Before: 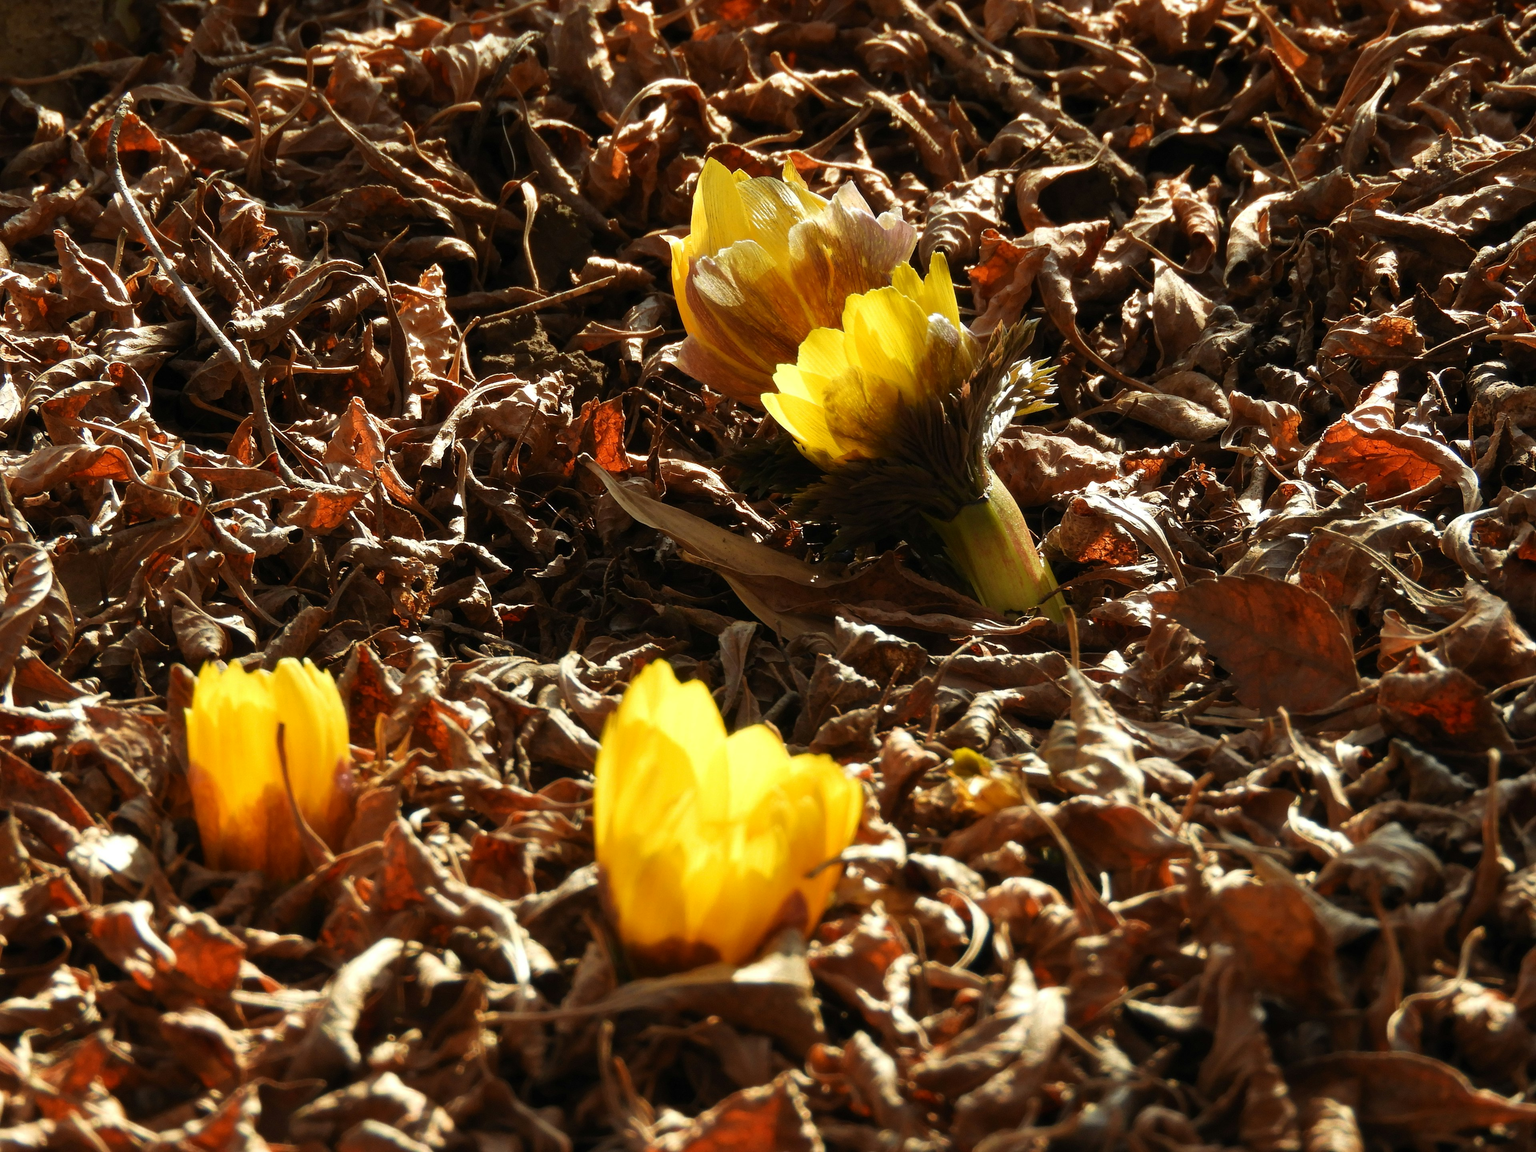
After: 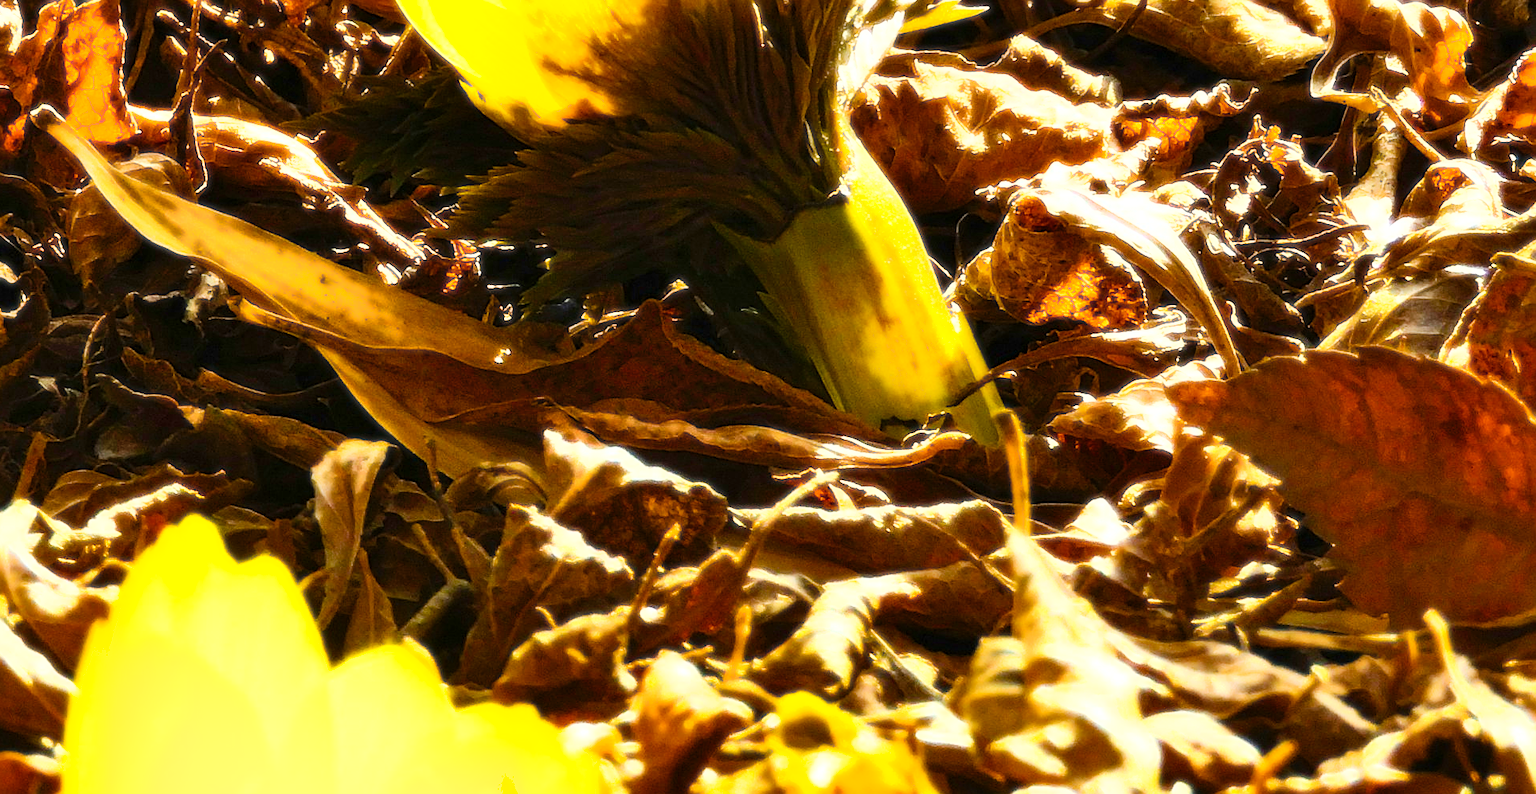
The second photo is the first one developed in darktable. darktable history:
shadows and highlights: low approximation 0.01, soften with gaussian
color balance rgb: linear chroma grading › global chroma 9%, perceptual saturation grading › global saturation 36%, perceptual saturation grading › shadows 35%, perceptual brilliance grading › global brilliance 15%, perceptual brilliance grading › shadows -35%, global vibrance 15%
bloom: size 0%, threshold 54.82%, strength 8.31%
crop: left 36.607%, top 34.735%, right 13.146%, bottom 30.611%
sharpen: on, module defaults
tone curve: curves: ch0 [(0, 0) (0.003, 0.004) (0.011, 0.015) (0.025, 0.033) (0.044, 0.058) (0.069, 0.091) (0.1, 0.131) (0.136, 0.178) (0.177, 0.232) (0.224, 0.294) (0.277, 0.362) (0.335, 0.434) (0.399, 0.512) (0.468, 0.582) (0.543, 0.646) (0.623, 0.713) (0.709, 0.783) (0.801, 0.876) (0.898, 0.938) (1, 1)], preserve colors none
exposure: exposure 0.564 EV, compensate highlight preservation false
